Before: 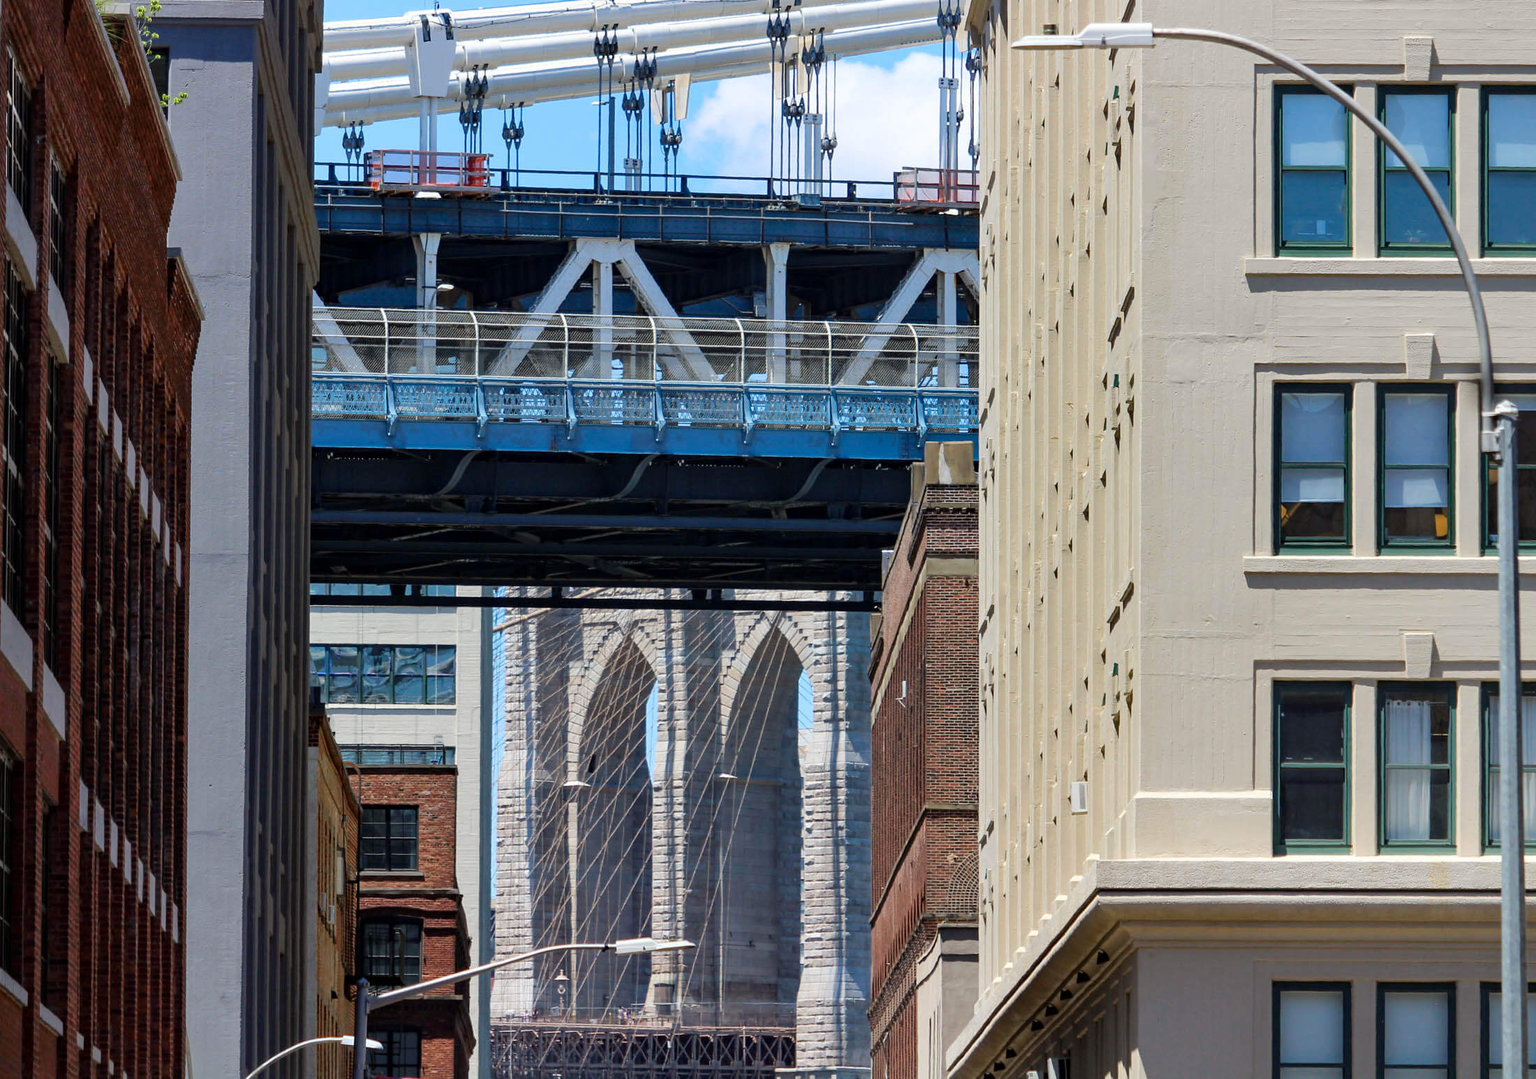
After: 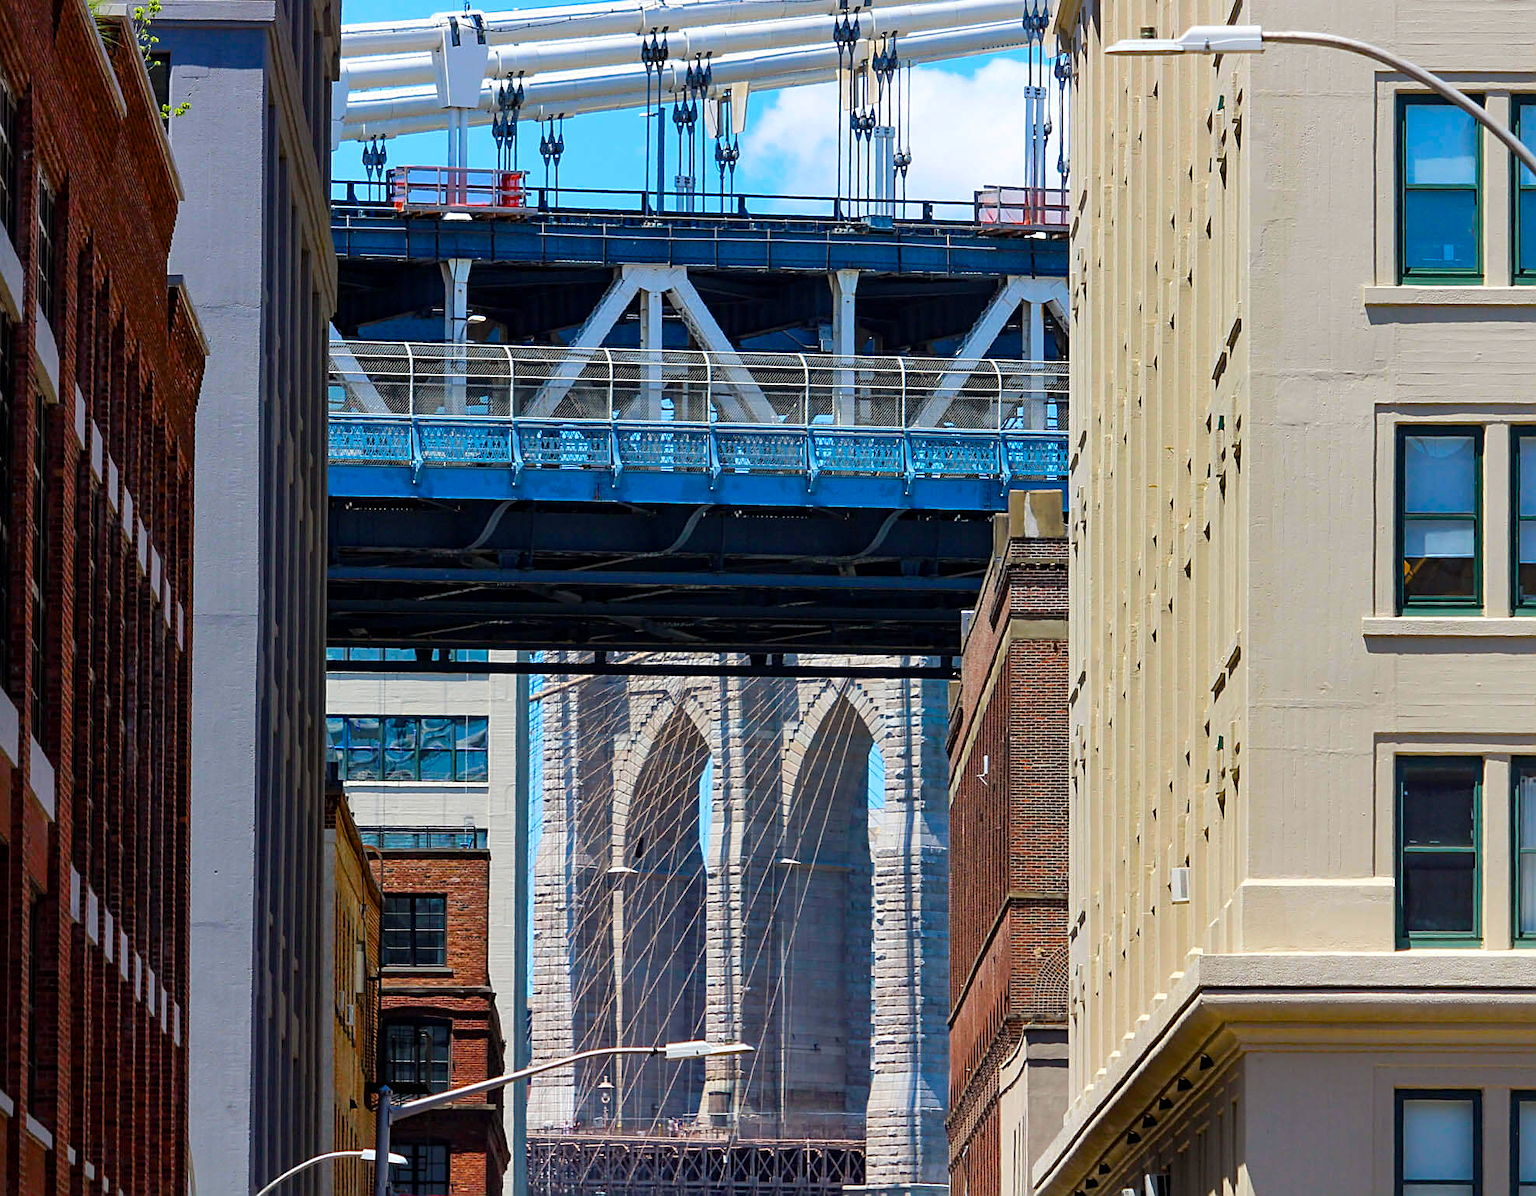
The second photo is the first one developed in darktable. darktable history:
color balance rgb: linear chroma grading › global chroma 15%, perceptual saturation grading › global saturation 30%
crop and rotate: left 1.088%, right 8.807%
sharpen: on, module defaults
